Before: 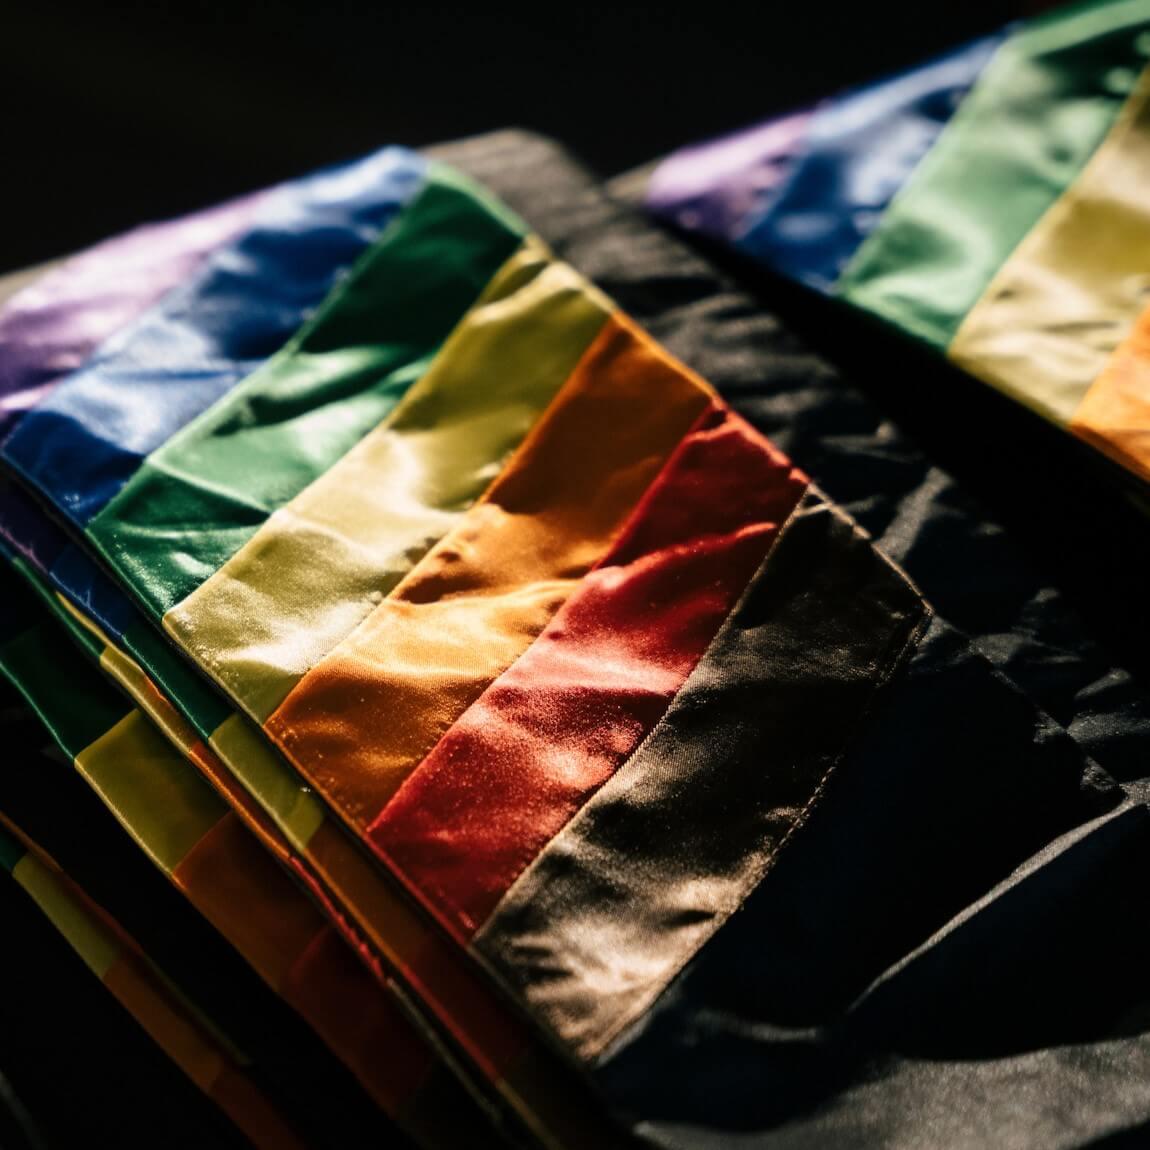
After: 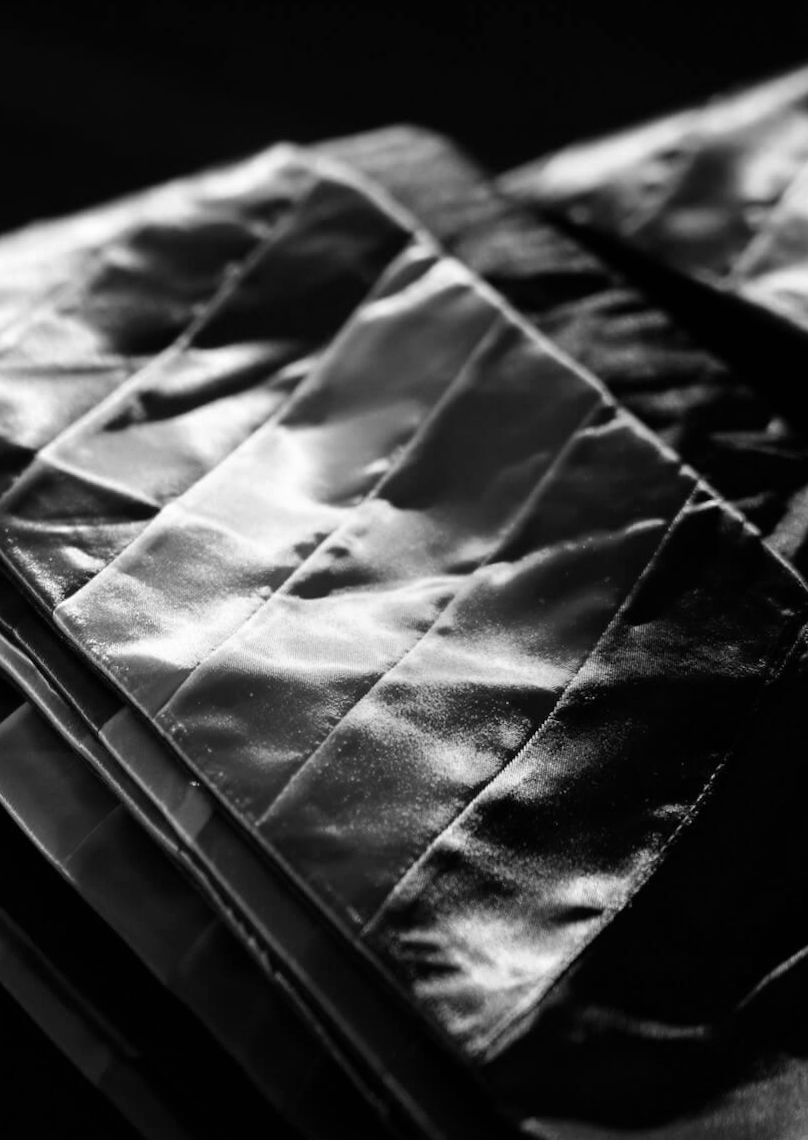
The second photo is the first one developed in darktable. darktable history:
sharpen: radius 2.883, amount 0.868, threshold 47.523
crop and rotate: left 9.061%, right 20.142%
velvia: on, module defaults
color balance: lift [1, 1, 0.999, 1.001], gamma [1, 1.003, 1.005, 0.995], gain [1, 0.992, 0.988, 1.012], contrast 5%, output saturation 110%
rotate and perspective: rotation 0.192°, lens shift (horizontal) -0.015, crop left 0.005, crop right 0.996, crop top 0.006, crop bottom 0.99
monochrome: on, module defaults
